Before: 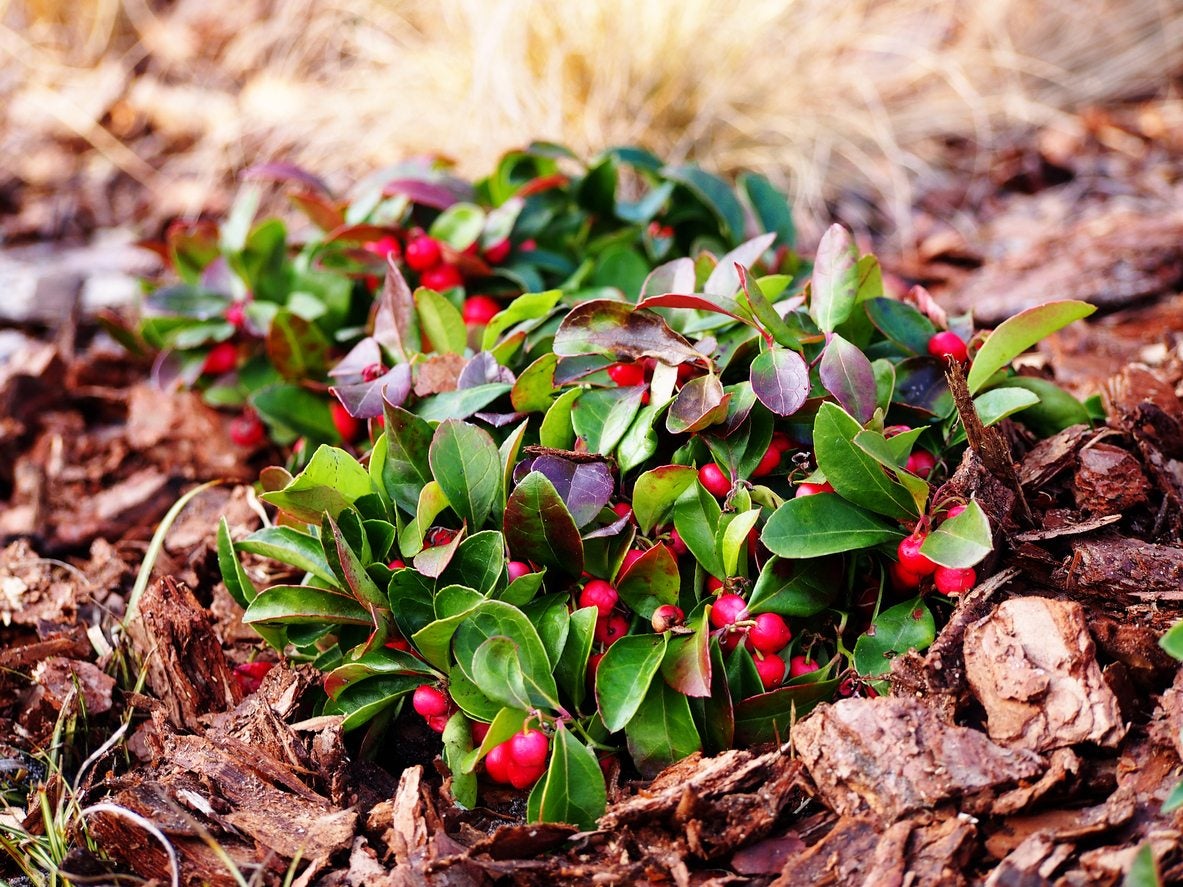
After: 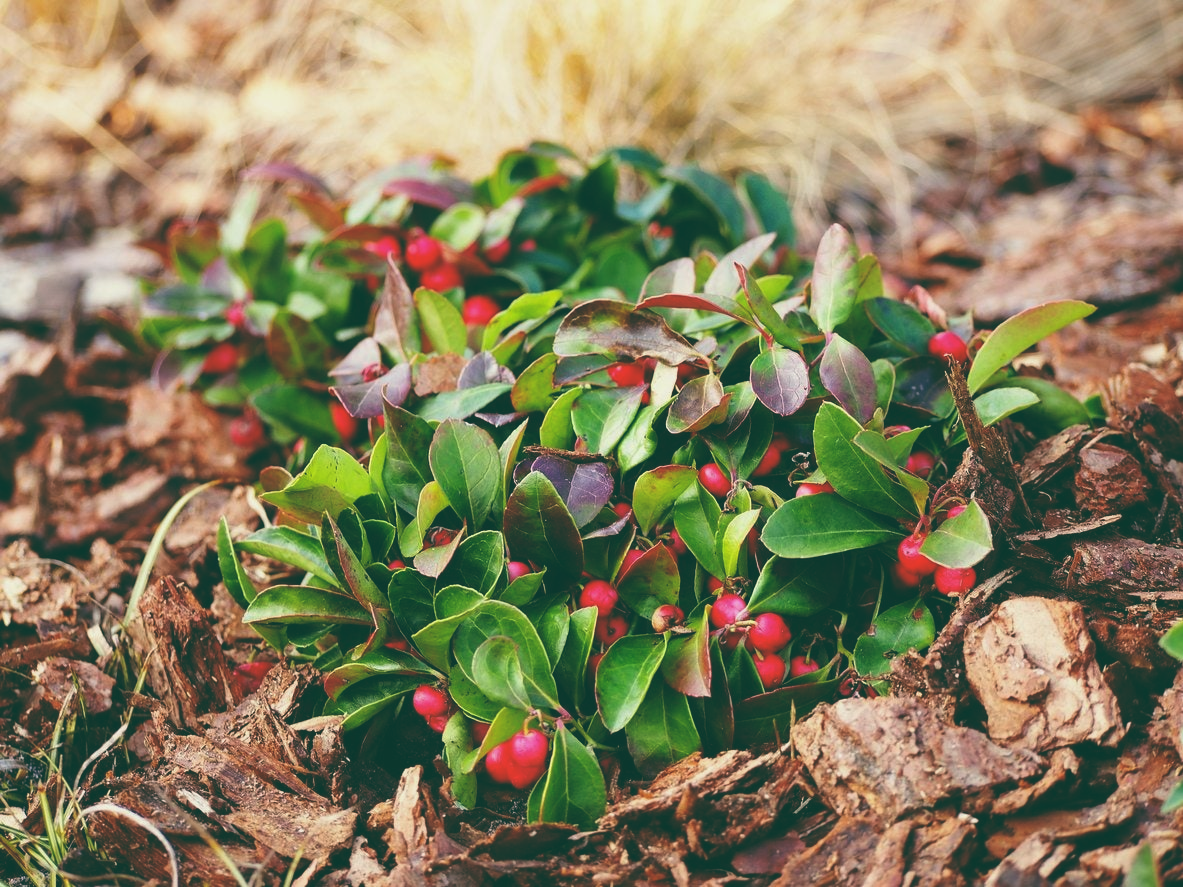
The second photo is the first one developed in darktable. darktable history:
color balance: lift [1.005, 0.99, 1.007, 1.01], gamma [1, 1.034, 1.032, 0.966], gain [0.873, 1.055, 1.067, 0.933]
exposure: black level correction -0.03, compensate highlight preservation false
